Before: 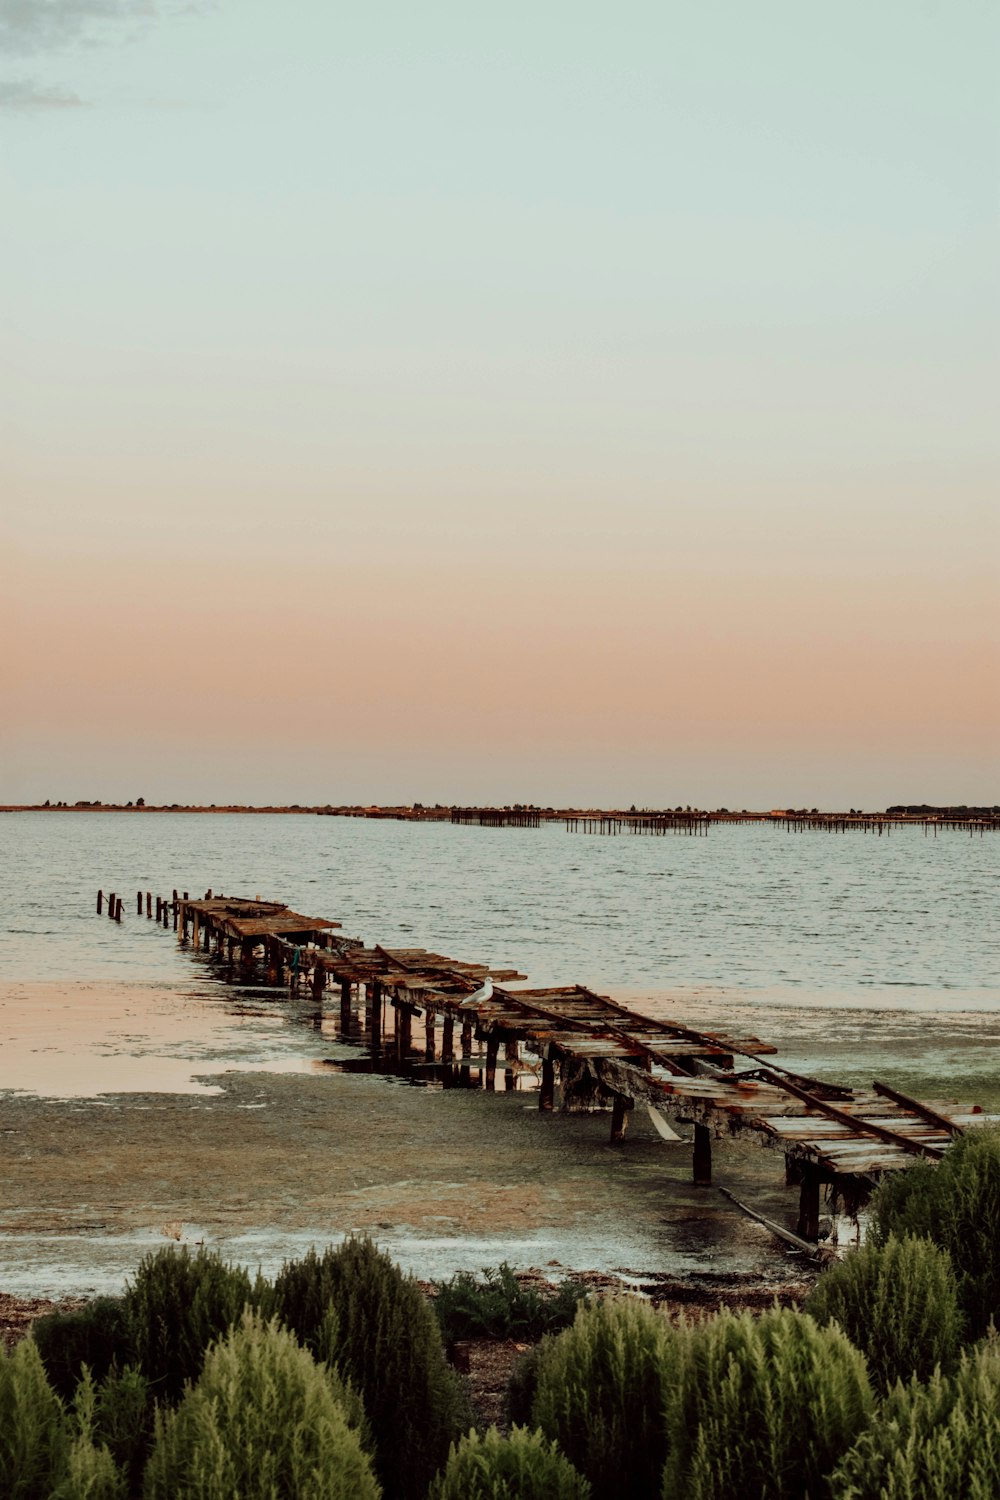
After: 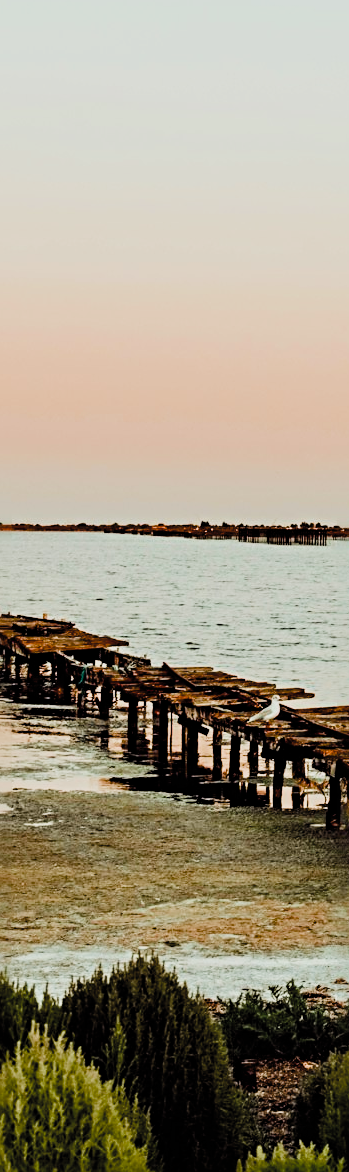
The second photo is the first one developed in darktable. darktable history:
crop and rotate: left 21.363%, top 18.858%, right 43.688%, bottom 2.992%
sharpen: radius 4.833
filmic rgb: black relative exposure -7.65 EV, white relative exposure 4.56 EV, hardness 3.61, add noise in highlights 0, color science v3 (2019), use custom middle-gray values true, contrast in highlights soft
contrast brightness saturation: contrast 0.054, brightness 0.068, saturation 0.013
color balance rgb: perceptual saturation grading › global saturation 27.509%, perceptual saturation grading › highlights -28.145%, perceptual saturation grading › mid-tones 15.699%, perceptual saturation grading › shadows 32.808%, perceptual brilliance grading › highlights 46.805%, perceptual brilliance grading › mid-tones 21.676%, perceptual brilliance grading › shadows -6.581%, global vibrance -8.559%, contrast -13.371%, saturation formula JzAzBz (2021)
